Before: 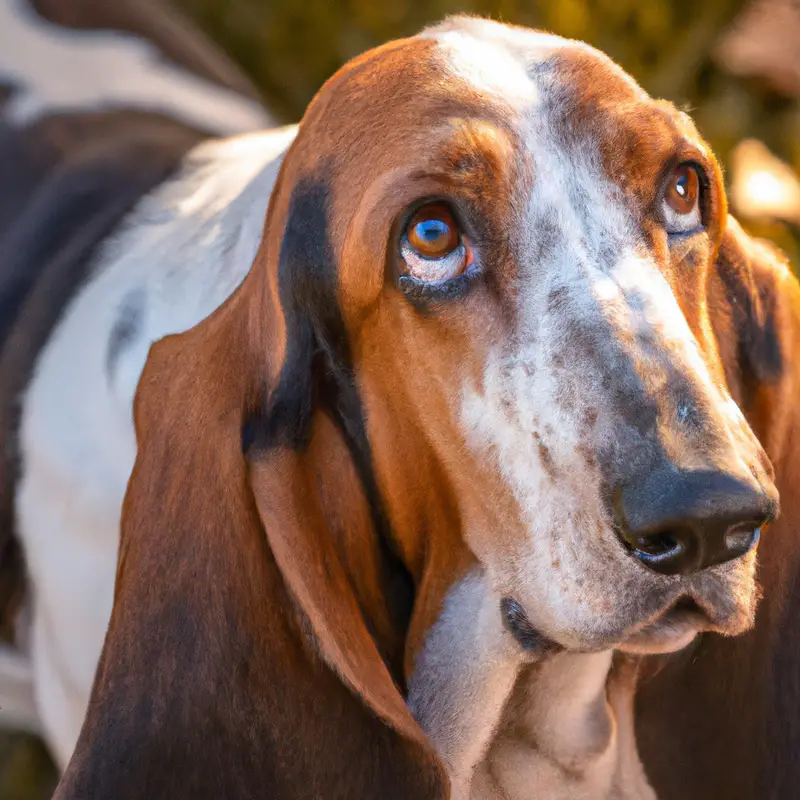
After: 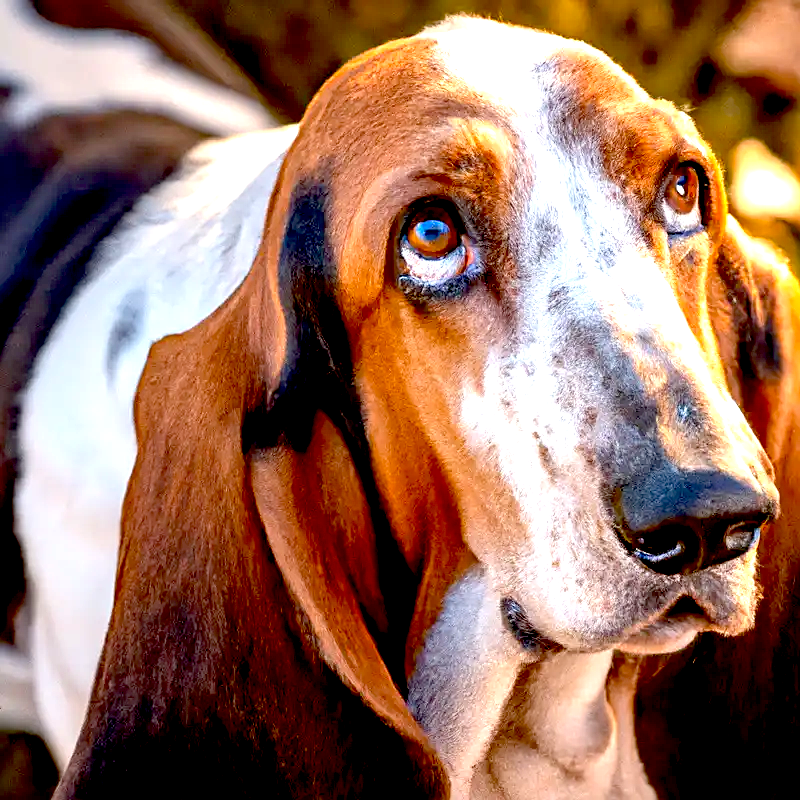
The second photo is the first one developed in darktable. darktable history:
exposure: black level correction 0.034, exposure 0.905 EV, compensate exposure bias true, compensate highlight preservation false
sharpen: on, module defaults
